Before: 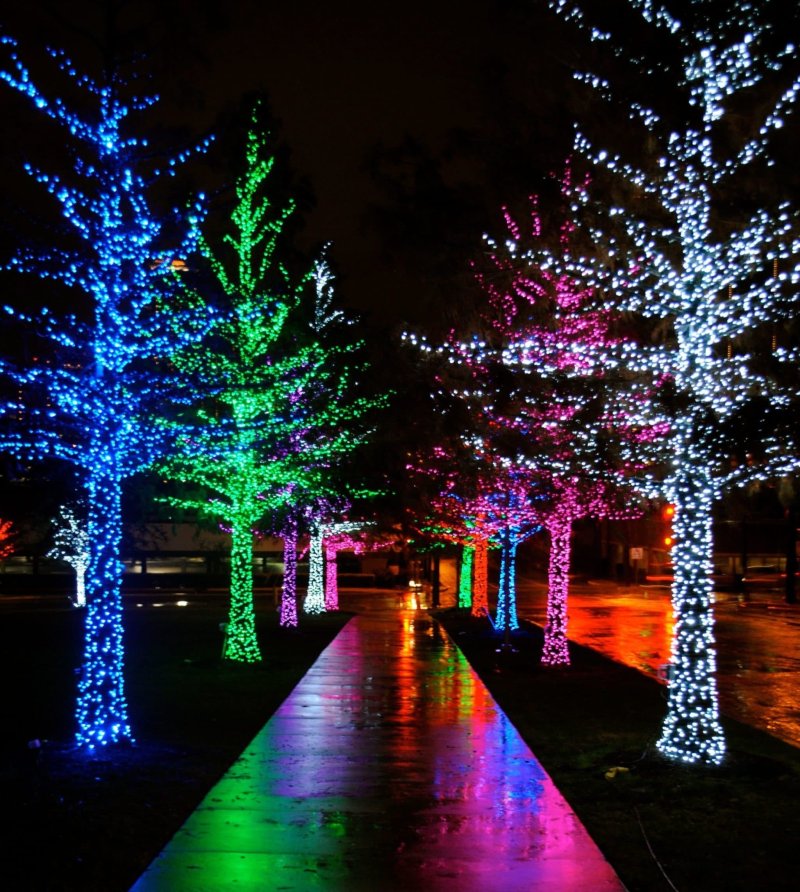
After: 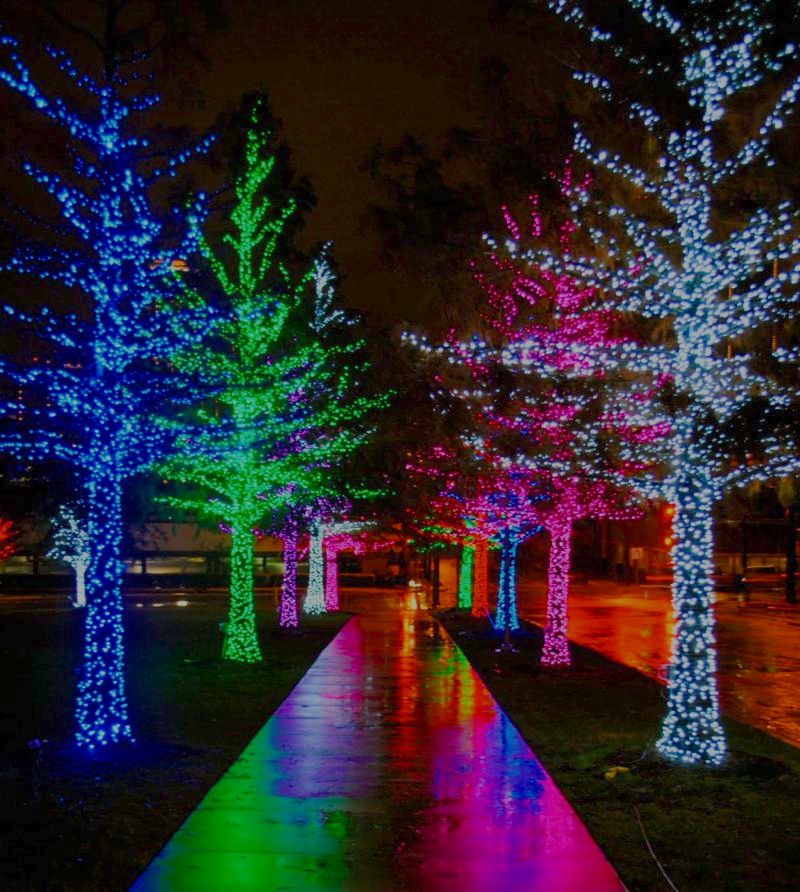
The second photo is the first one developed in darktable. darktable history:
tone equalizer: on, module defaults
filmic rgb: black relative exposure -16 EV, white relative exposure 8 EV, threshold 3 EV, hardness 4.17, latitude 50%, contrast 0.5, color science v5 (2021), contrast in shadows safe, contrast in highlights safe, enable highlight reconstruction true
color balance rgb: perceptual saturation grading › global saturation 20%, perceptual saturation grading › highlights -25%, perceptual saturation grading › shadows 25%
